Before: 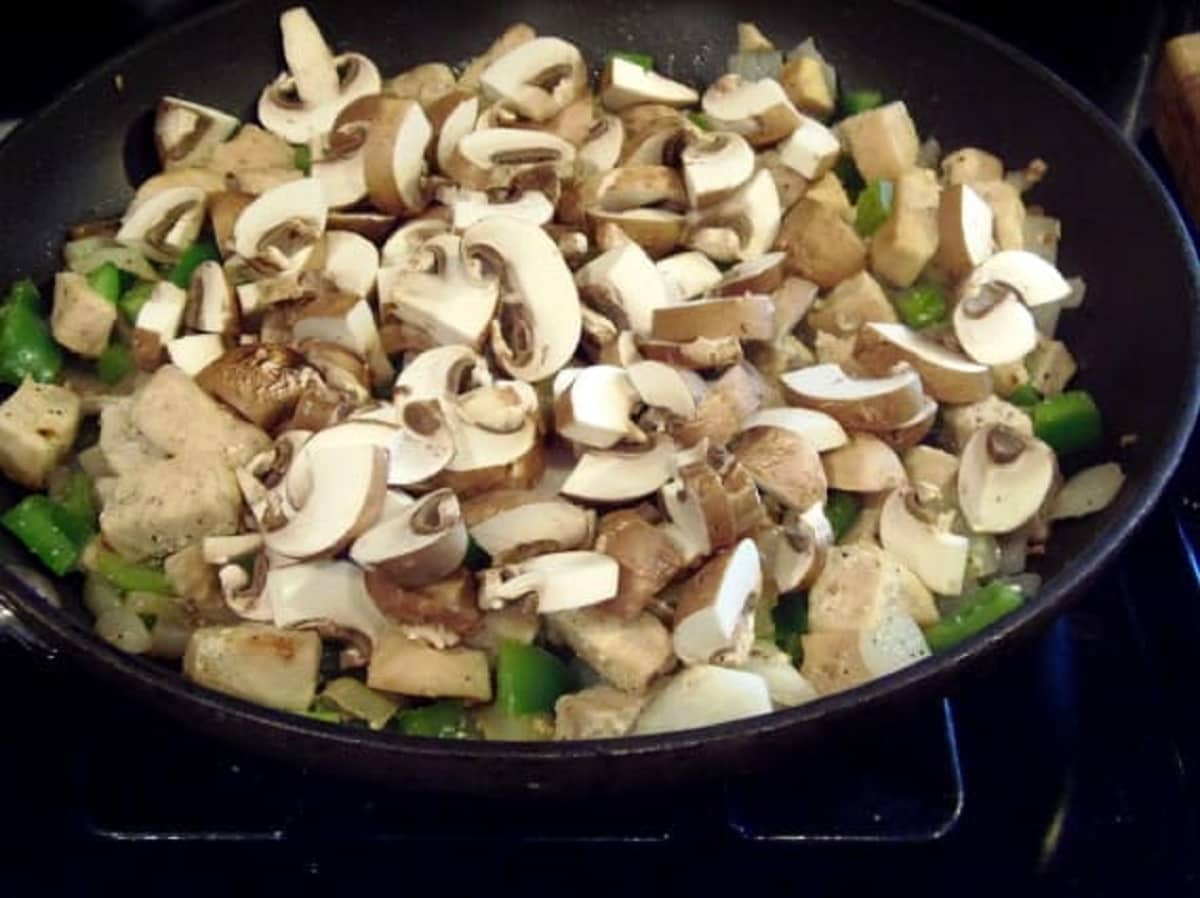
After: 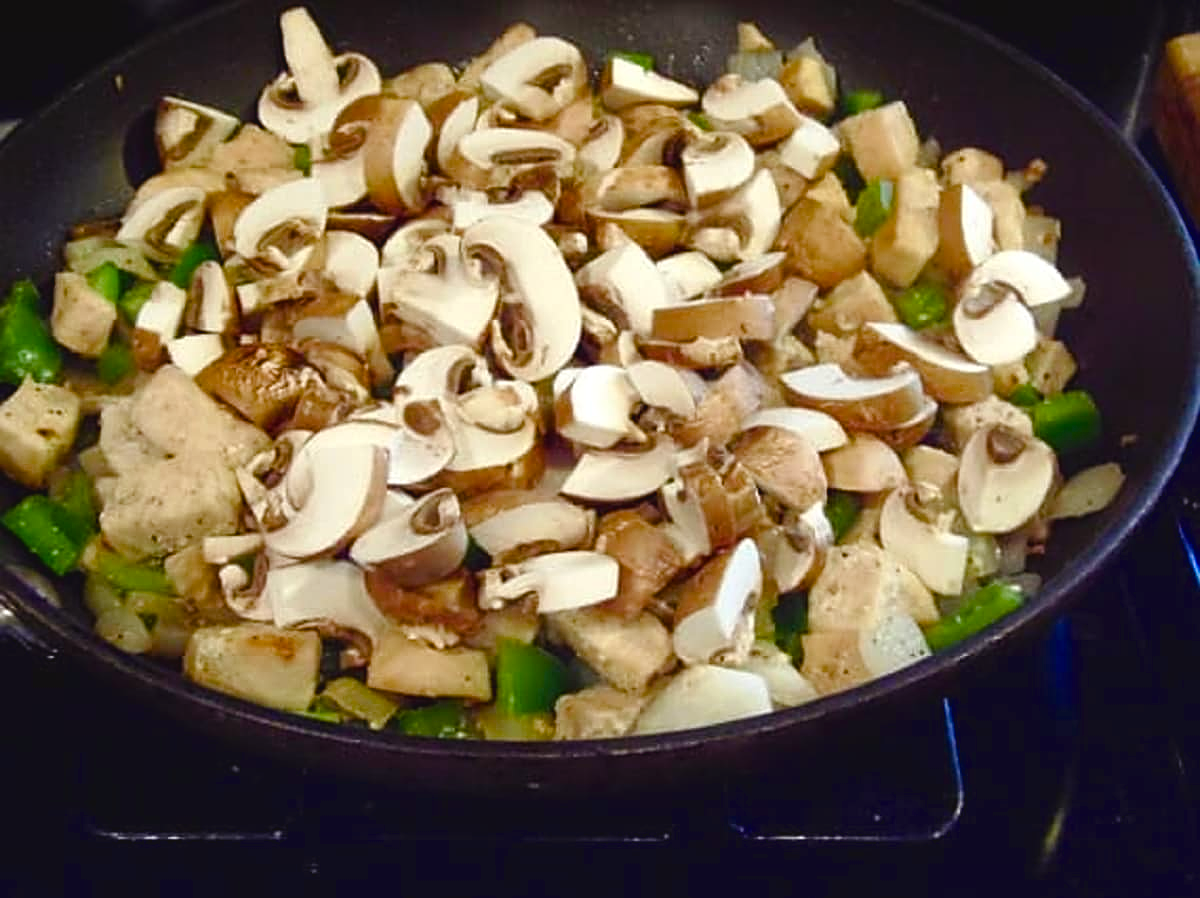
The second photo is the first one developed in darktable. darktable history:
sharpen: on, module defaults
color balance rgb: power › chroma 0.284%, power › hue 22.21°, global offset › luminance 0.493%, linear chroma grading › shadows 10.438%, linear chroma grading › highlights 10.547%, linear chroma grading › global chroma 15.003%, linear chroma grading › mid-tones 14.583%, perceptual saturation grading › global saturation 20%, perceptual saturation grading › highlights -49.145%, perceptual saturation grading › shadows 25.365%, global vibrance 10.003%
